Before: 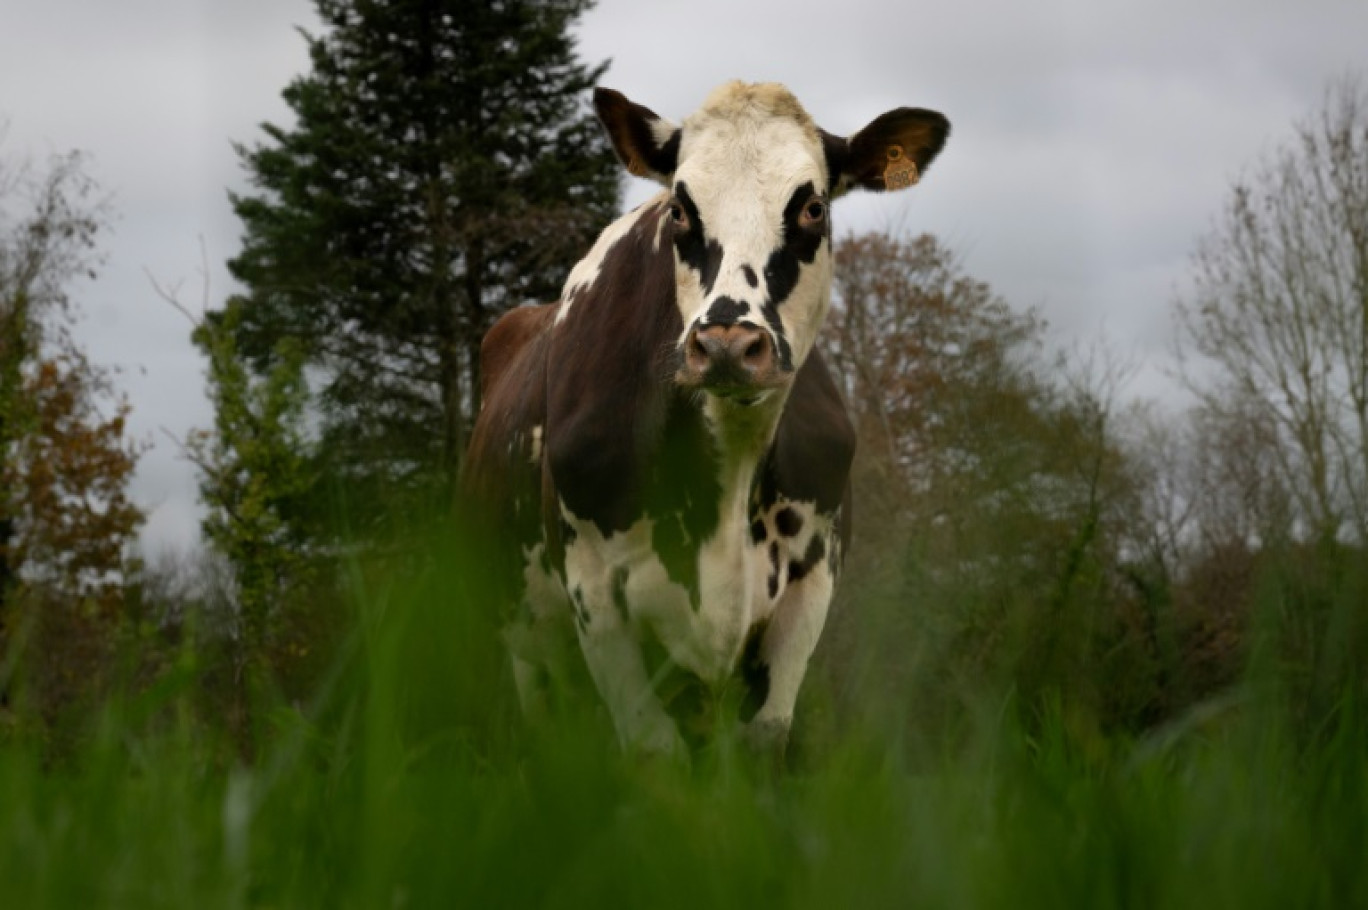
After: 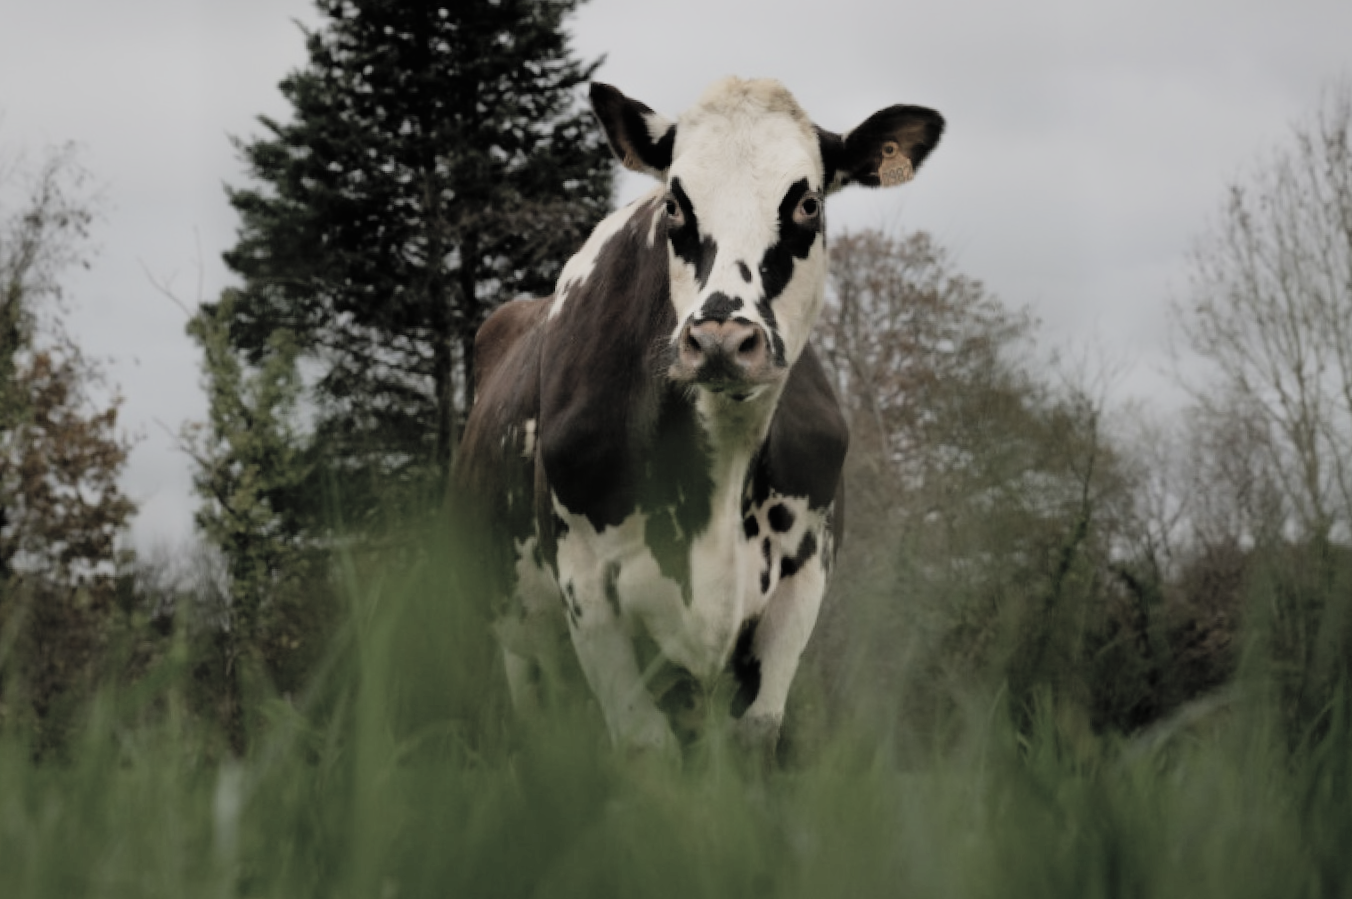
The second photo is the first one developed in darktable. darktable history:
filmic rgb: black relative exposure -7.65 EV, white relative exposure 4.56 EV, hardness 3.61, contrast 0.984
contrast brightness saturation: brightness 0.18, saturation -0.49
crop and rotate: angle -0.427°
